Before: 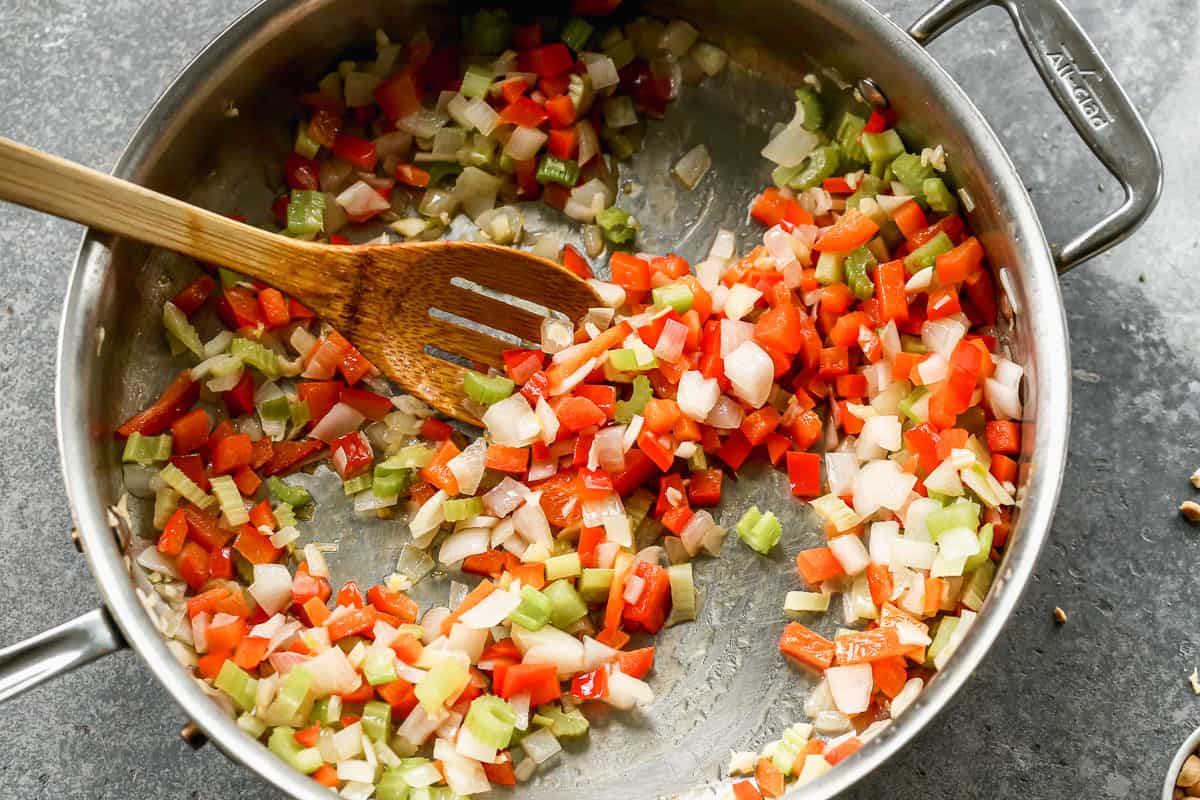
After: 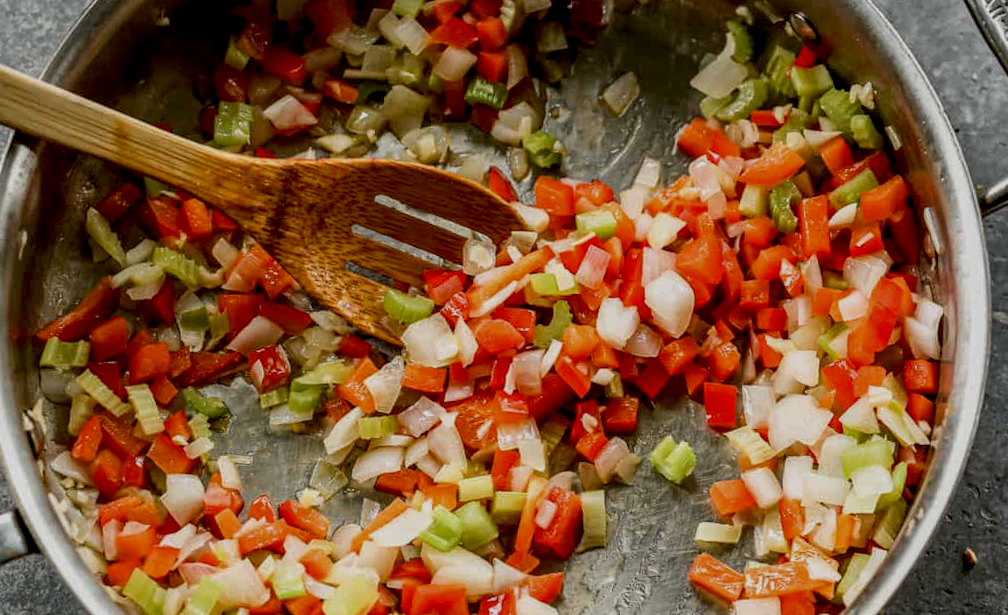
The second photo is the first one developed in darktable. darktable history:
local contrast: on, module defaults
haze removal: compatibility mode true, adaptive false
crop: left 7.856%, top 11.836%, right 10.12%, bottom 15.387%
exposure: black level correction 0.009, exposure -0.637 EV, compensate highlight preservation false
rotate and perspective: rotation 2.27°, automatic cropping off
white balance: red 1, blue 1
